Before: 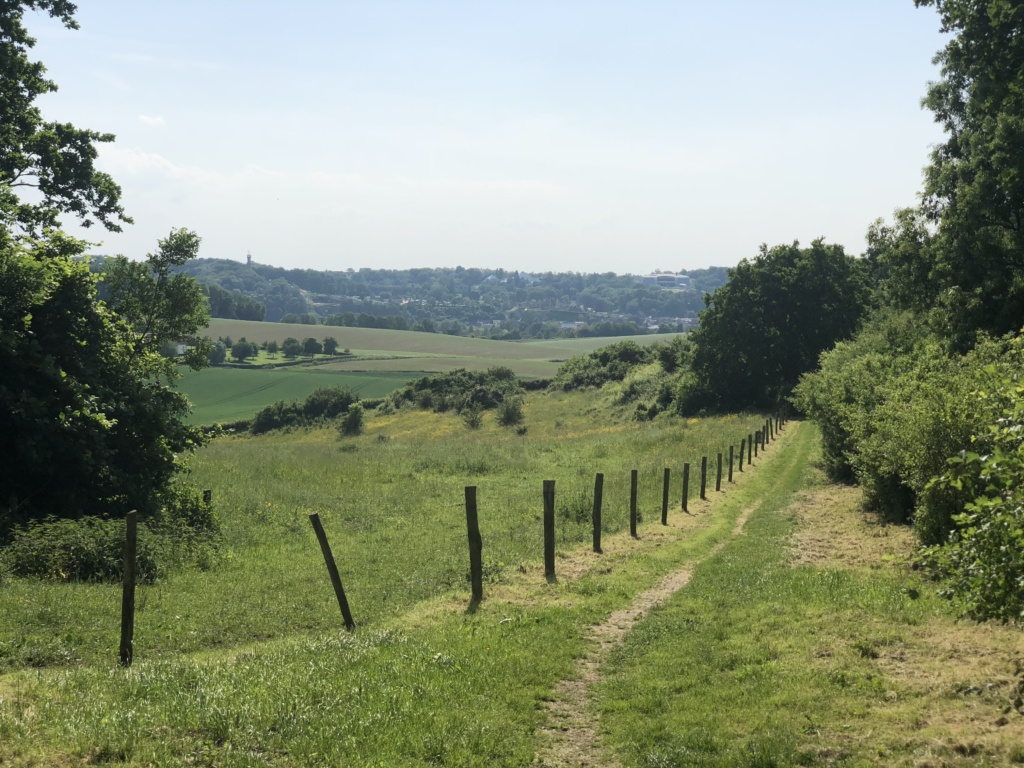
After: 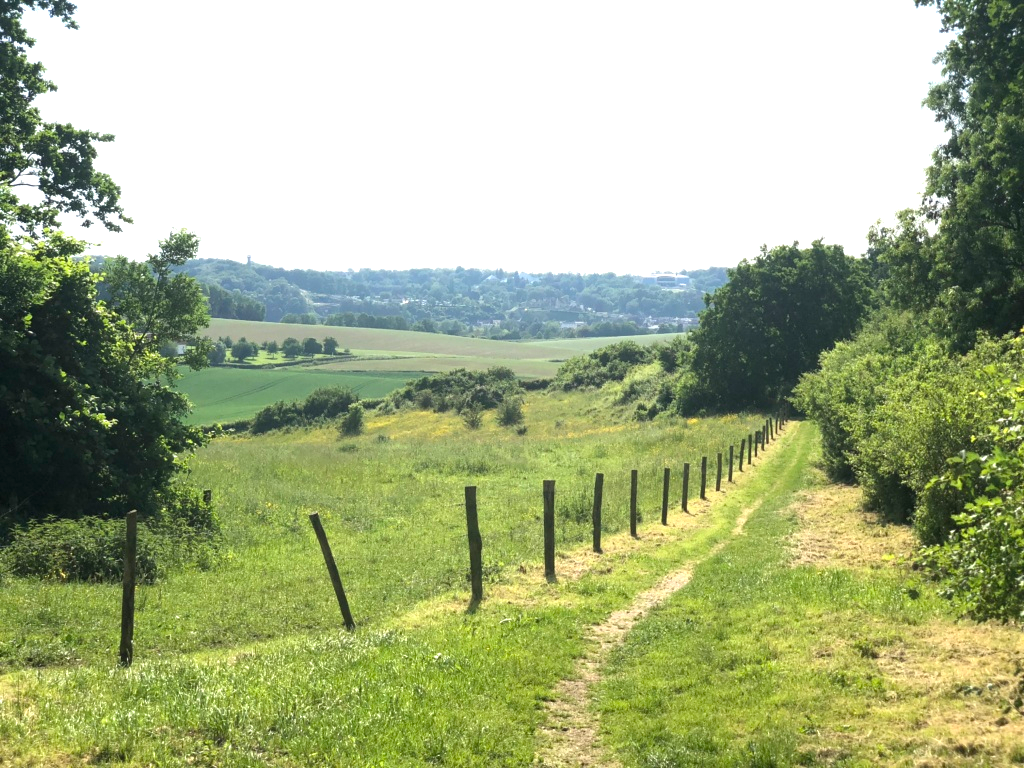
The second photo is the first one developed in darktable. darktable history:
exposure: black level correction 0, exposure 1 EV, compensate highlight preservation false
white balance: red 1, blue 1
